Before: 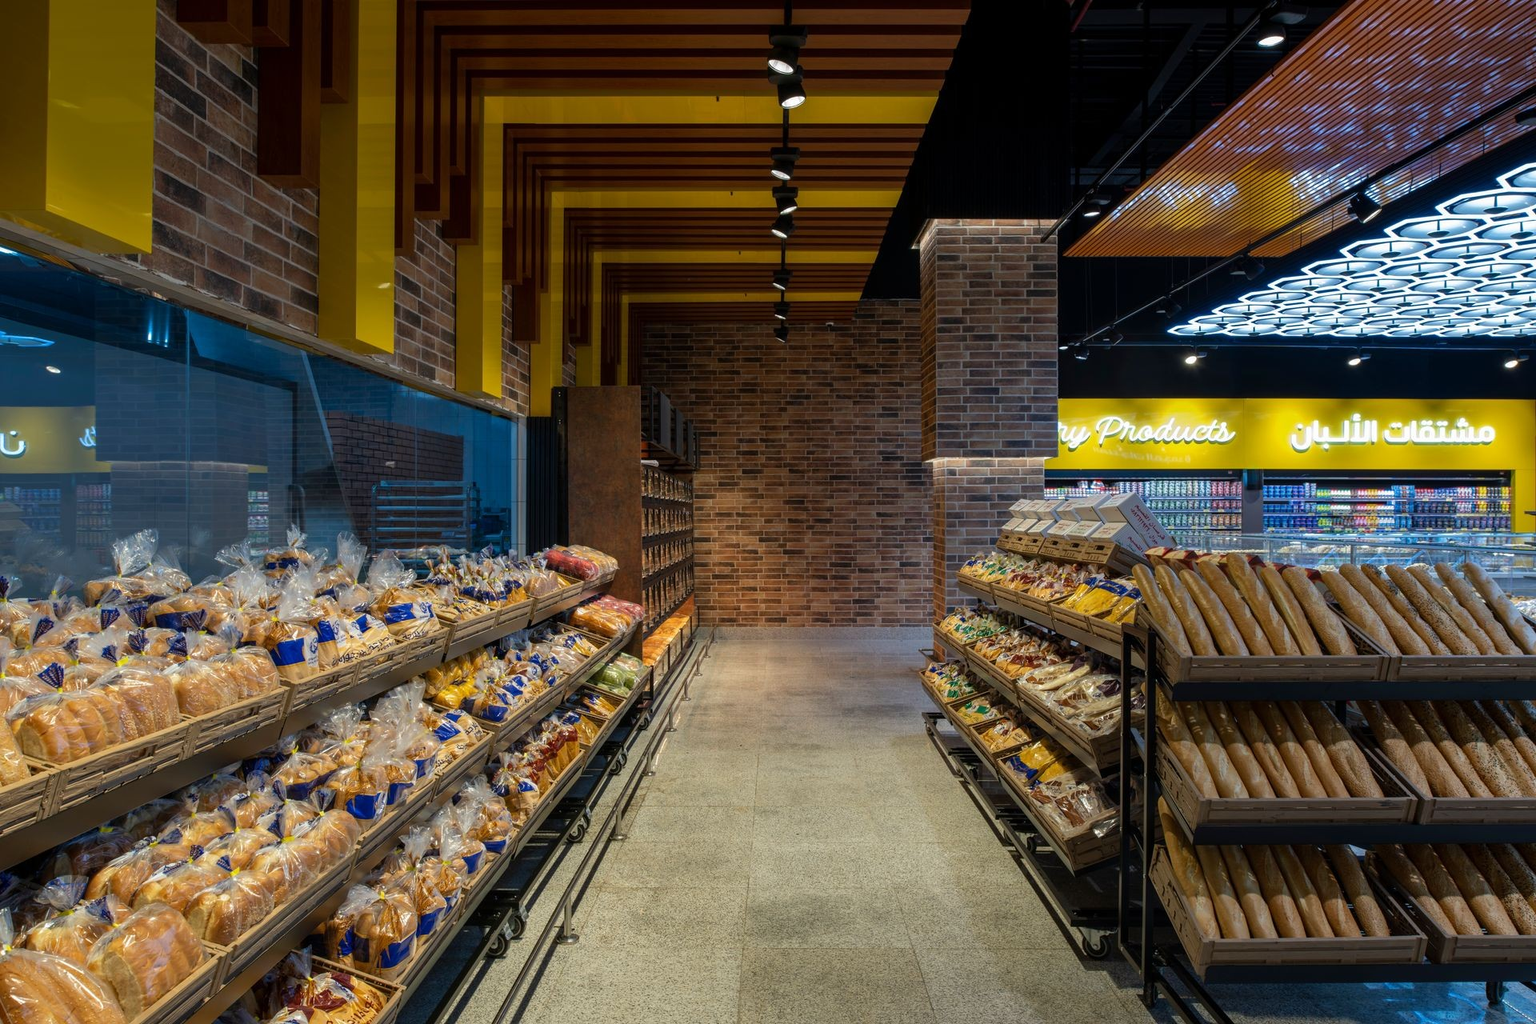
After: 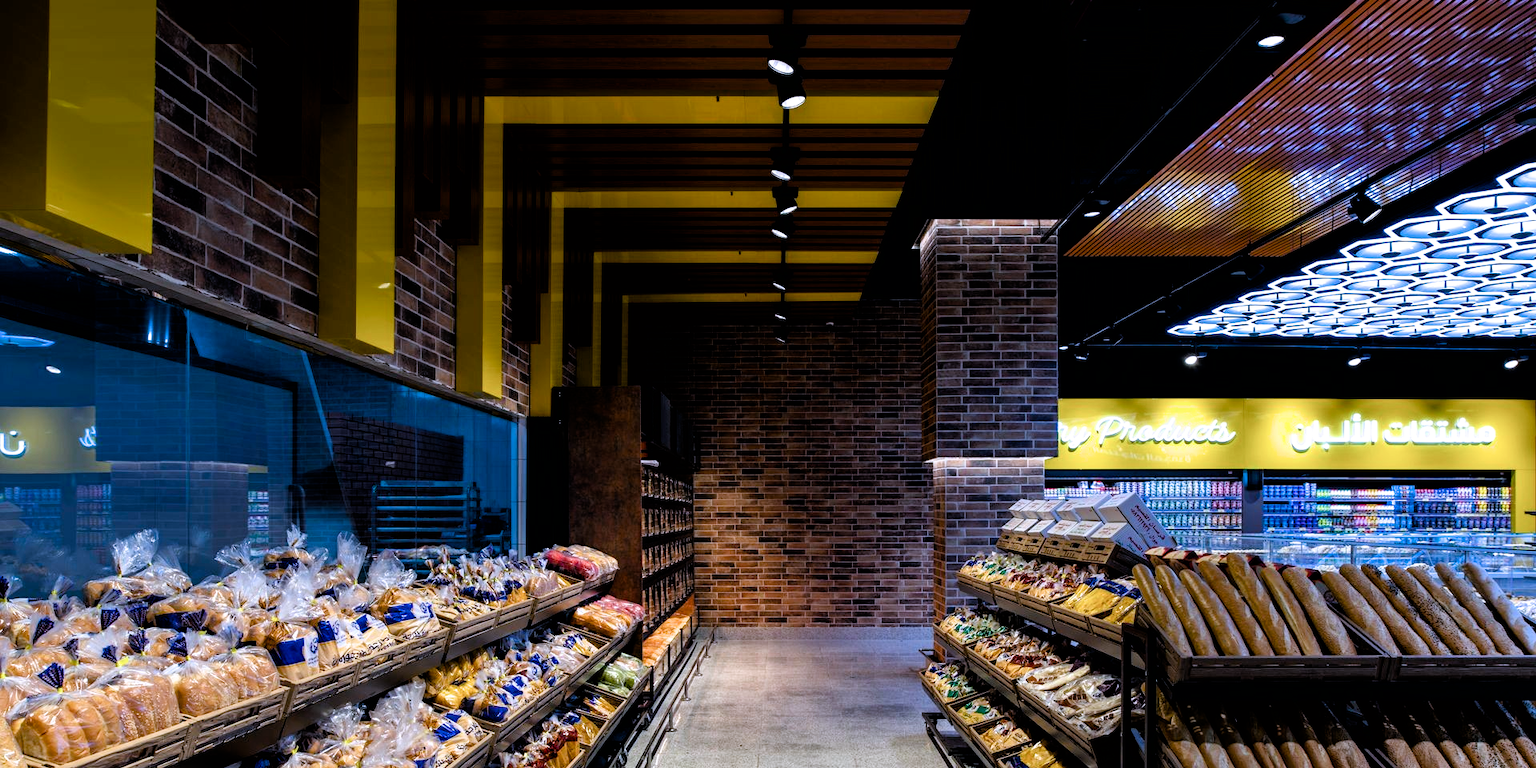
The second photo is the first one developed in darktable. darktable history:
filmic rgb: black relative exposure -3.63 EV, white relative exposure 2.16 EV, hardness 3.62
color calibration: illuminant as shot in camera, x 0.379, y 0.396, temperature 4138.76 K
crop: bottom 24.988%
color balance rgb: perceptual saturation grading › global saturation 35%, perceptual saturation grading › highlights -30%, perceptual saturation grading › shadows 35%, perceptual brilliance grading › global brilliance 3%, perceptual brilliance grading › highlights -3%, perceptual brilliance grading › shadows 3%
